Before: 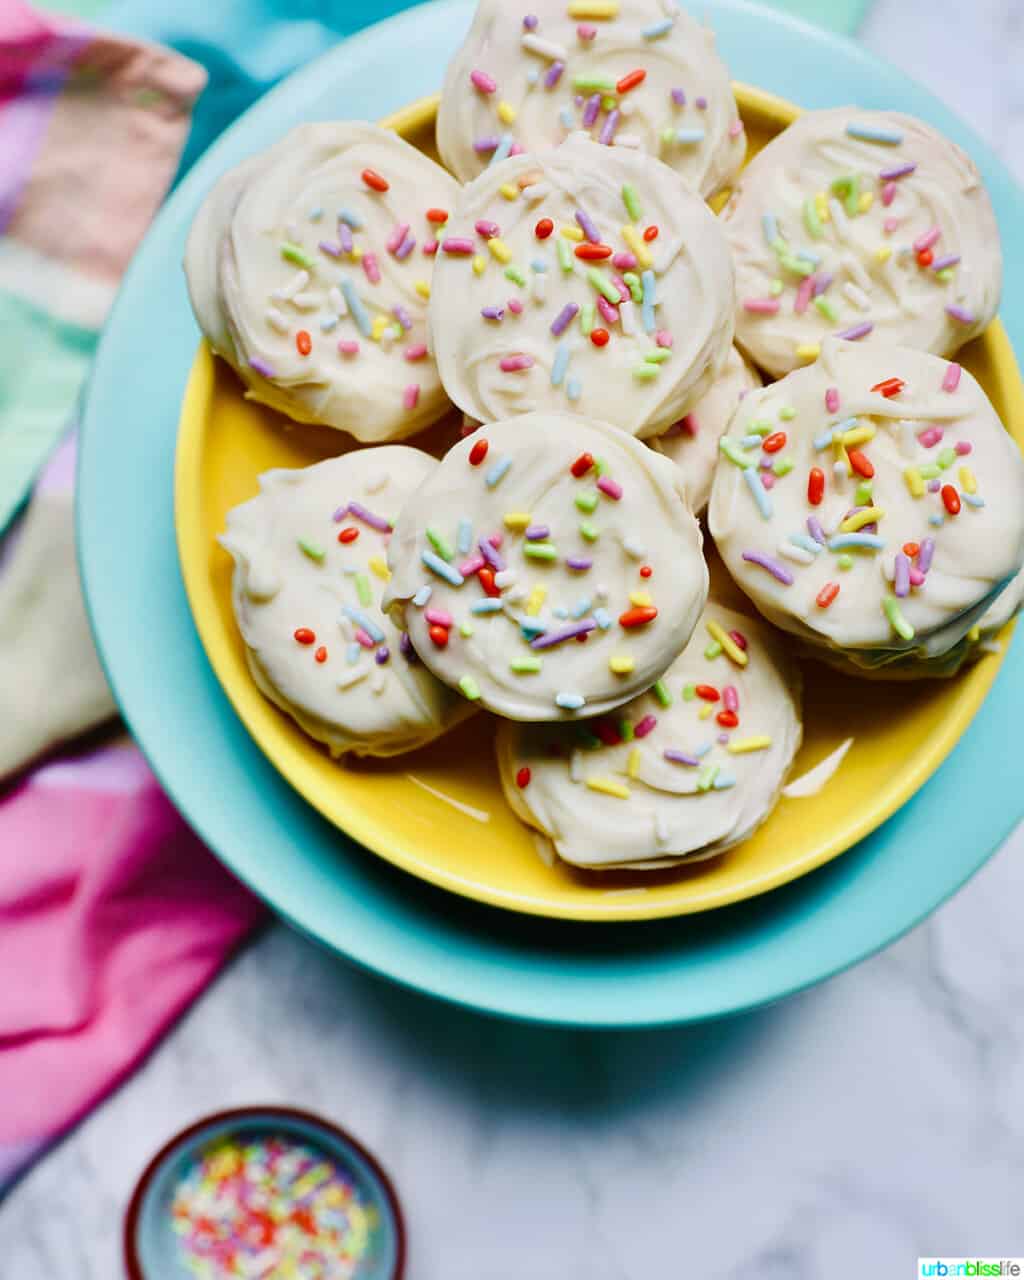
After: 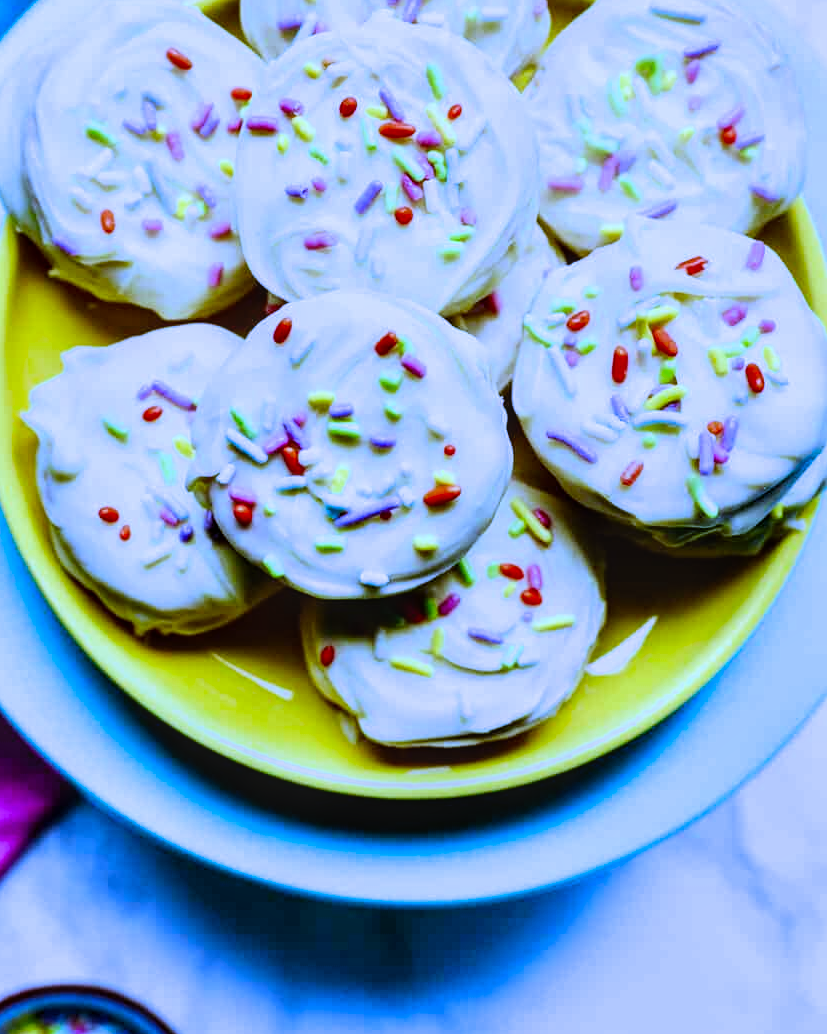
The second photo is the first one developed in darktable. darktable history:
white balance: red 0.766, blue 1.537
local contrast: on, module defaults
crop: left 19.159%, top 9.58%, bottom 9.58%
exposure: exposure 0.161 EV, compensate highlight preservation false
contrast brightness saturation: contrast 0.09, saturation 0.28
filmic rgb: black relative exposure -8.07 EV, white relative exposure 3 EV, hardness 5.35, contrast 1.25
